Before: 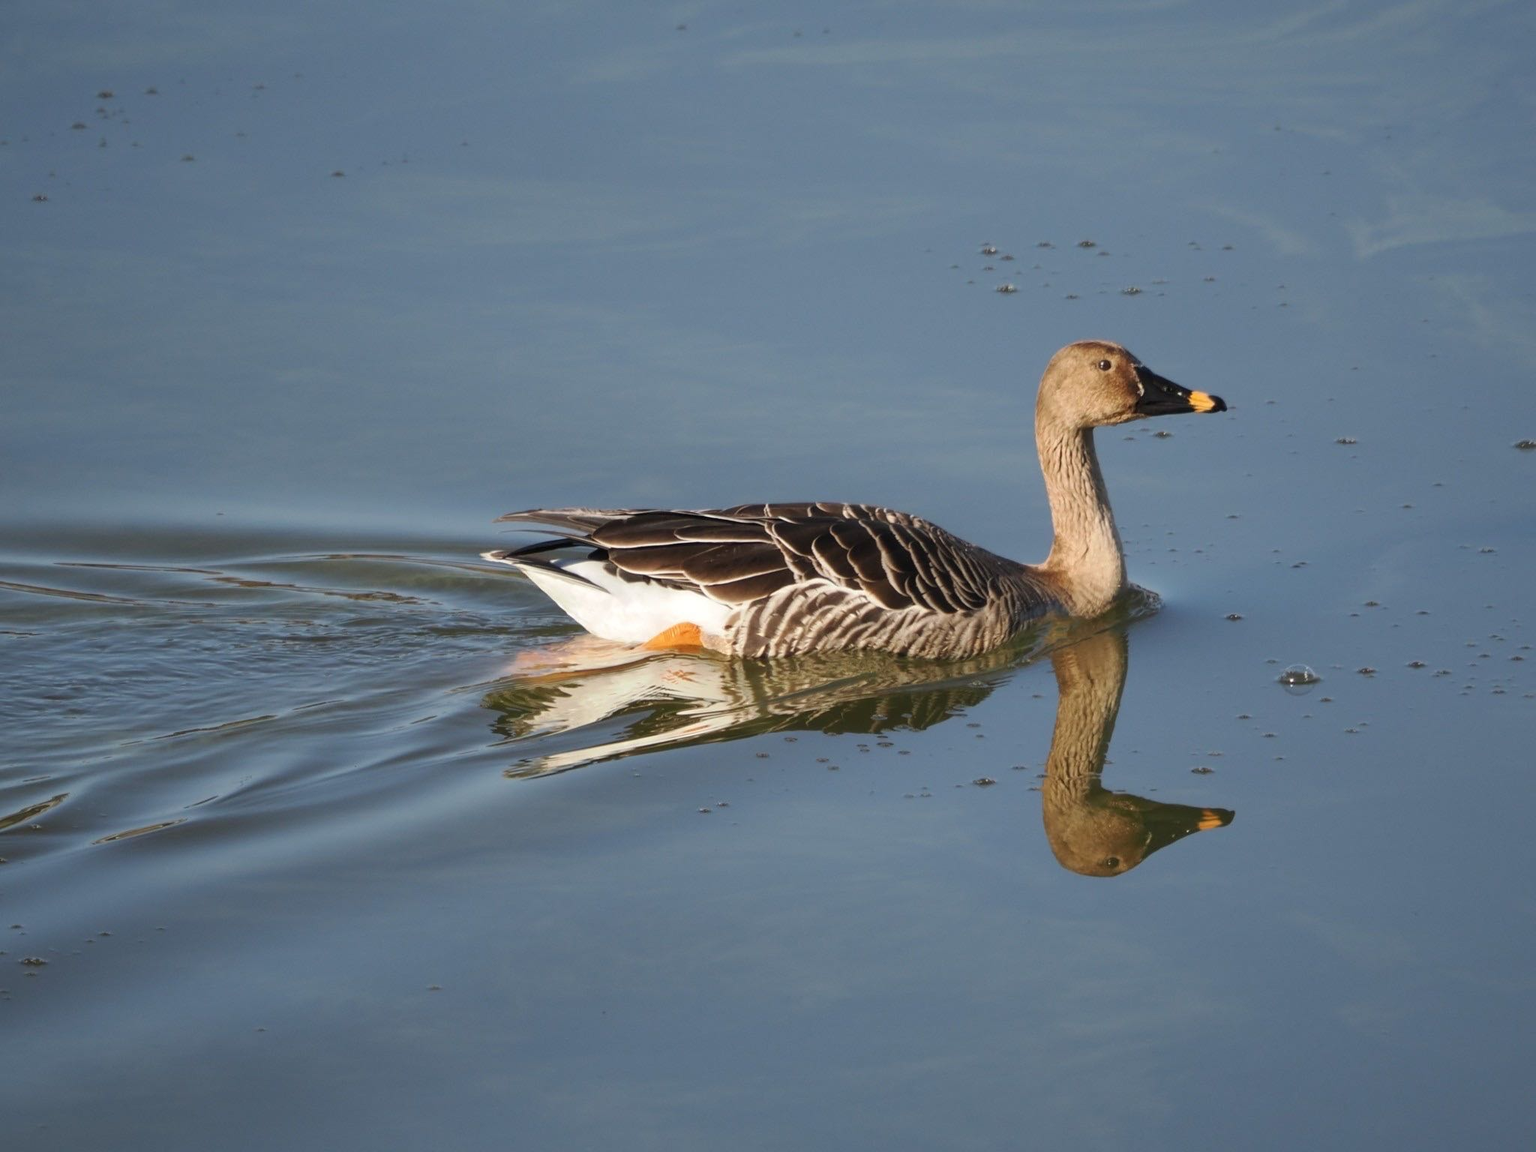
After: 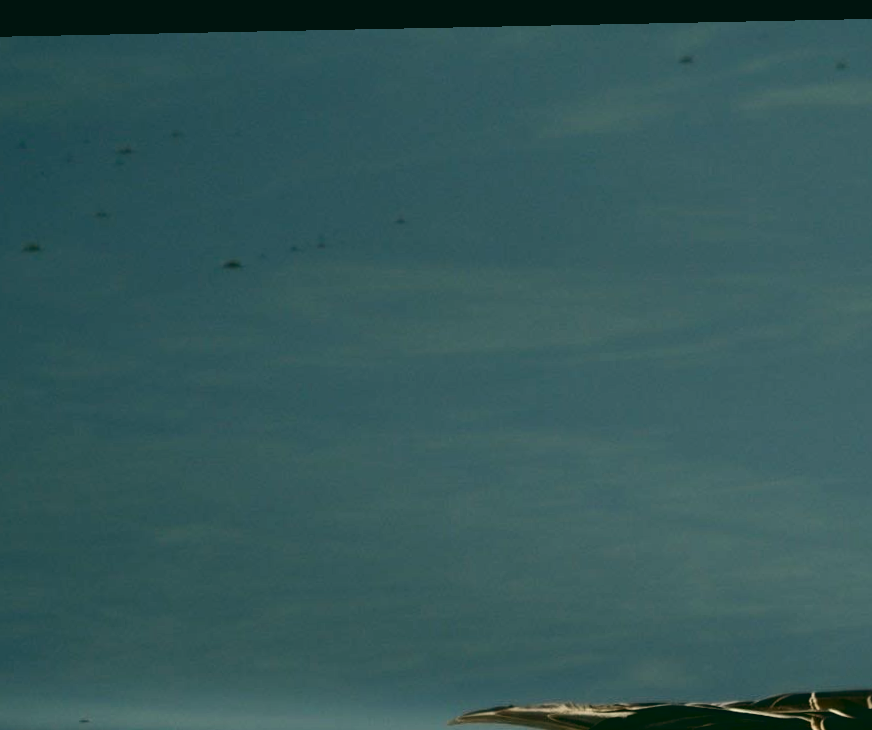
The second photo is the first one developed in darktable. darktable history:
crop and rotate: left 10.817%, top 0.062%, right 47.194%, bottom 53.626%
color balance: lift [1.005, 0.99, 1.007, 1.01], gamma [1, 1.034, 1.032, 0.966], gain [0.873, 1.055, 1.067, 0.933]
rotate and perspective: rotation -1.17°, automatic cropping off
contrast brightness saturation: contrast 0.22, brightness -0.19, saturation 0.24
